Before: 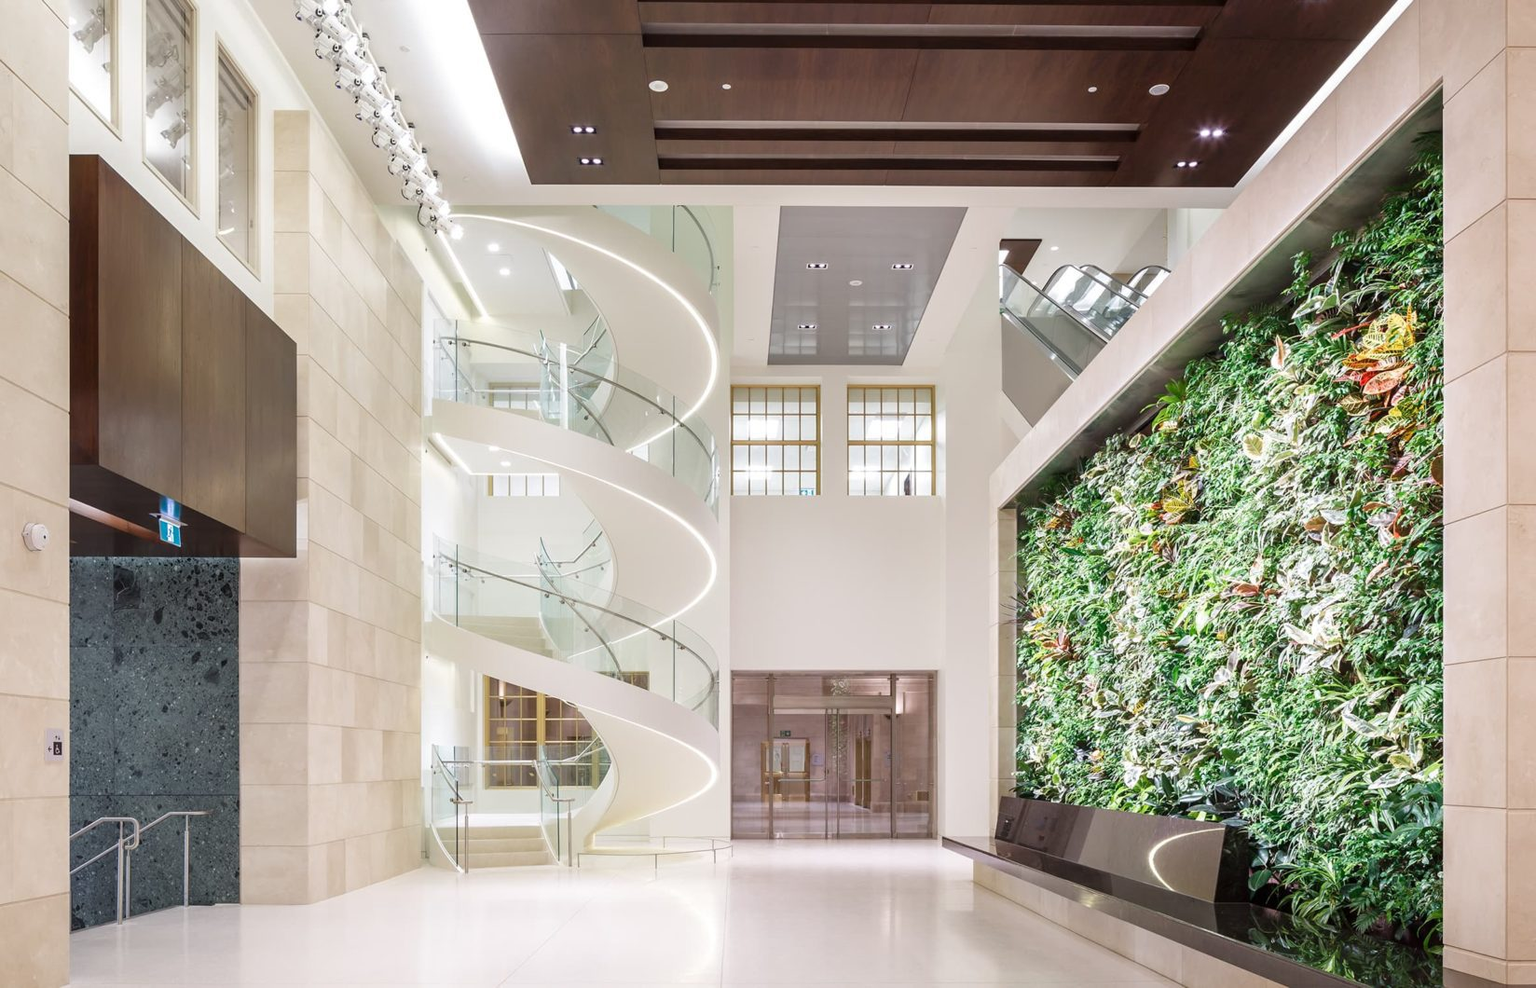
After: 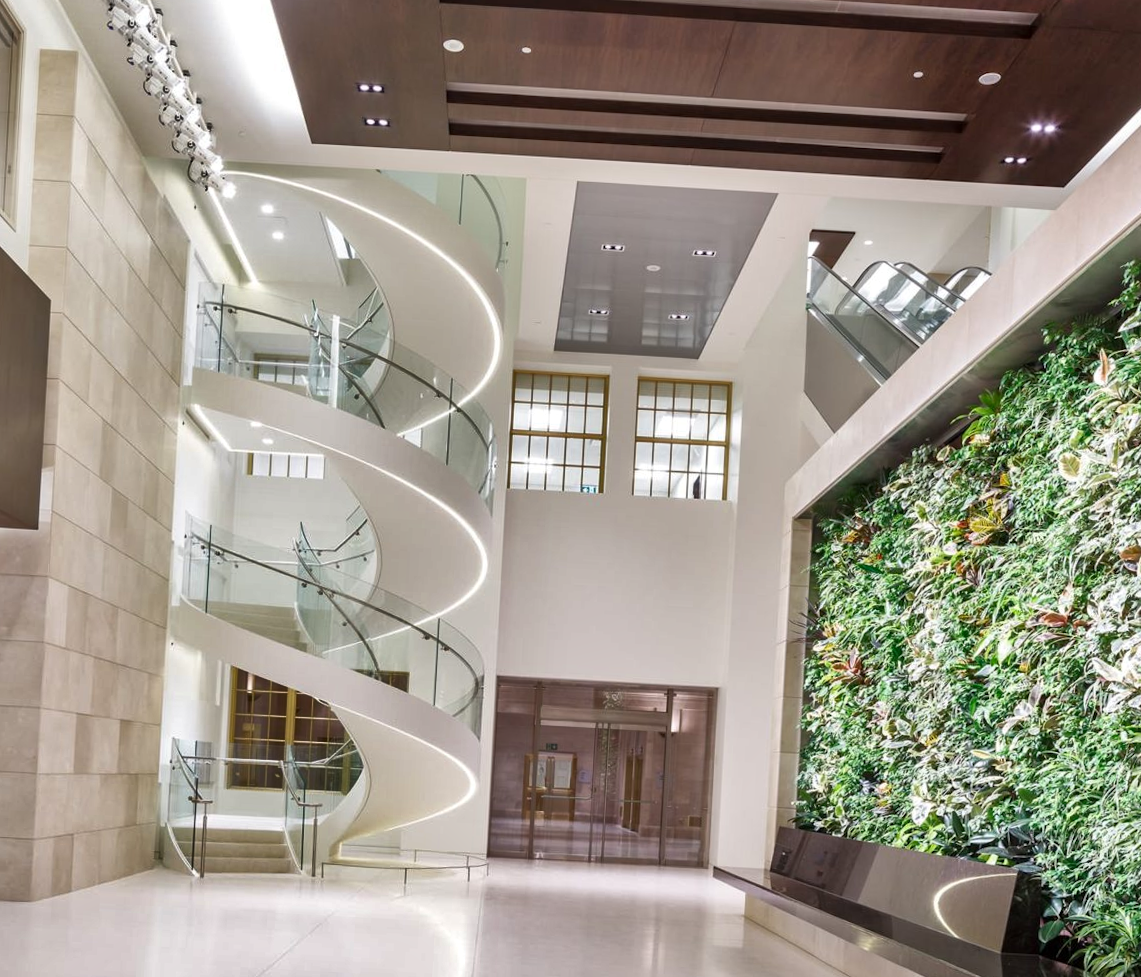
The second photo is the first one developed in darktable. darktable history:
crop and rotate: angle -3.12°, left 14.087%, top 0.032%, right 10.884%, bottom 0.073%
shadows and highlights: radius 100.83, shadows 50.73, highlights -64.4, soften with gaussian
local contrast: mode bilateral grid, contrast 11, coarseness 26, detail 115%, midtone range 0.2
